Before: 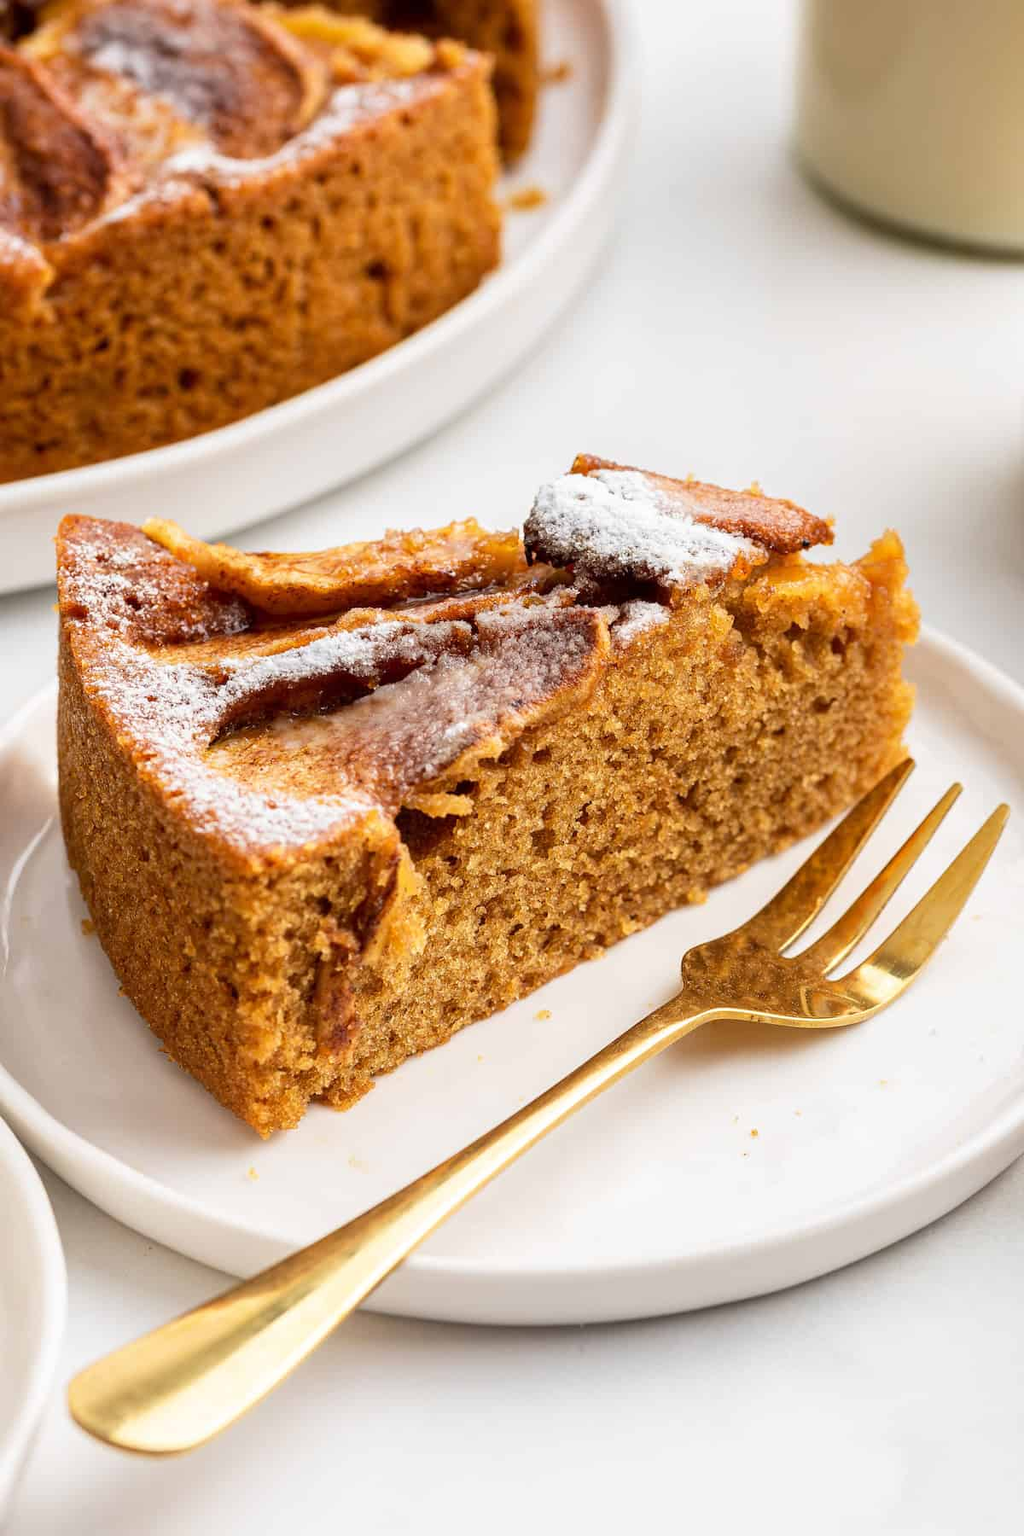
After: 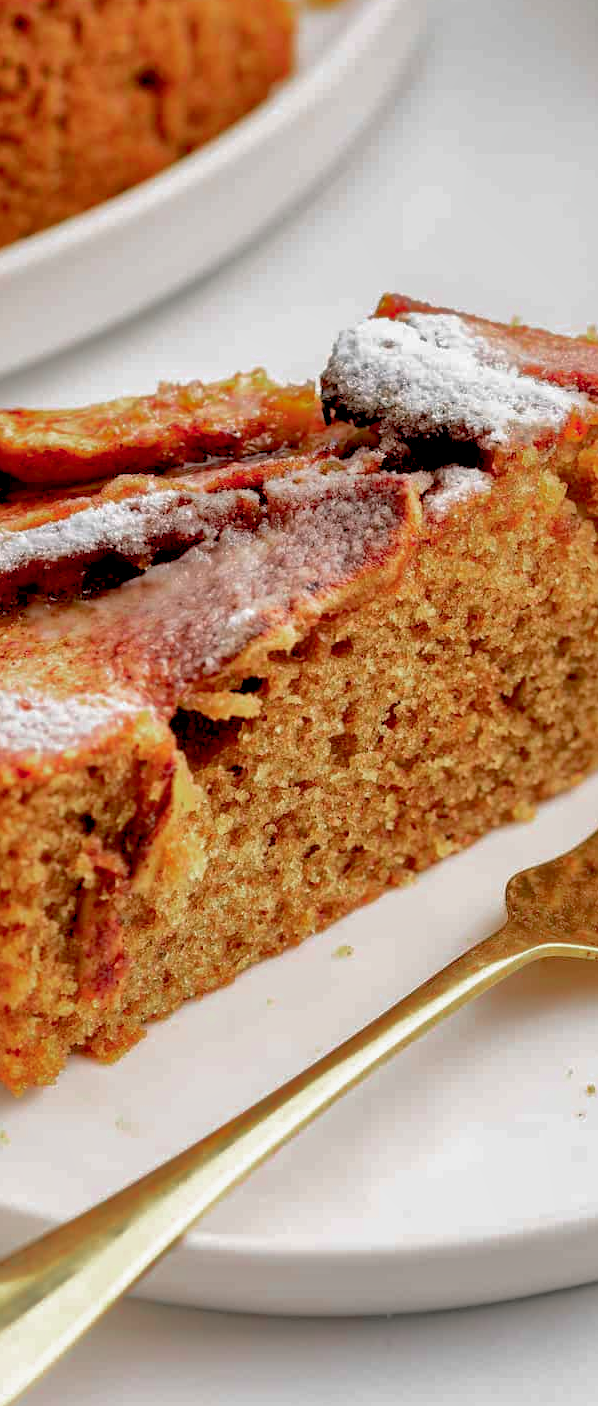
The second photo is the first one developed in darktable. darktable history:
tone equalizer: on, module defaults
color balance rgb: shadows lift › chroma 2.052%, shadows lift › hue 183.84°, global offset › luminance -0.896%, linear chroma grading › shadows -2.323%, linear chroma grading › highlights -14.454%, linear chroma grading › global chroma -9.961%, linear chroma grading › mid-tones -10.409%, perceptual saturation grading › global saturation 14.711%, perceptual brilliance grading › global brilliance 2.583%, perceptual brilliance grading › highlights -3.219%, perceptual brilliance grading › shadows 2.747%
color zones: curves: ch0 [(0, 0.466) (0.128, 0.466) (0.25, 0.5) (0.375, 0.456) (0.5, 0.5) (0.625, 0.5) (0.737, 0.652) (0.875, 0.5)]; ch1 [(0, 0.603) (0.125, 0.618) (0.261, 0.348) (0.372, 0.353) (0.497, 0.363) (0.611, 0.45) (0.731, 0.427) (0.875, 0.518) (0.998, 0.652)]; ch2 [(0, 0.559) (0.125, 0.451) (0.253, 0.564) (0.37, 0.578) (0.5, 0.466) (0.625, 0.471) (0.731, 0.471) (0.88, 0.485)]
crop and rotate: angle 0.013°, left 24.44%, top 13.254%, right 25.705%, bottom 8.578%
shadows and highlights: shadows 39.56, highlights -59.71
